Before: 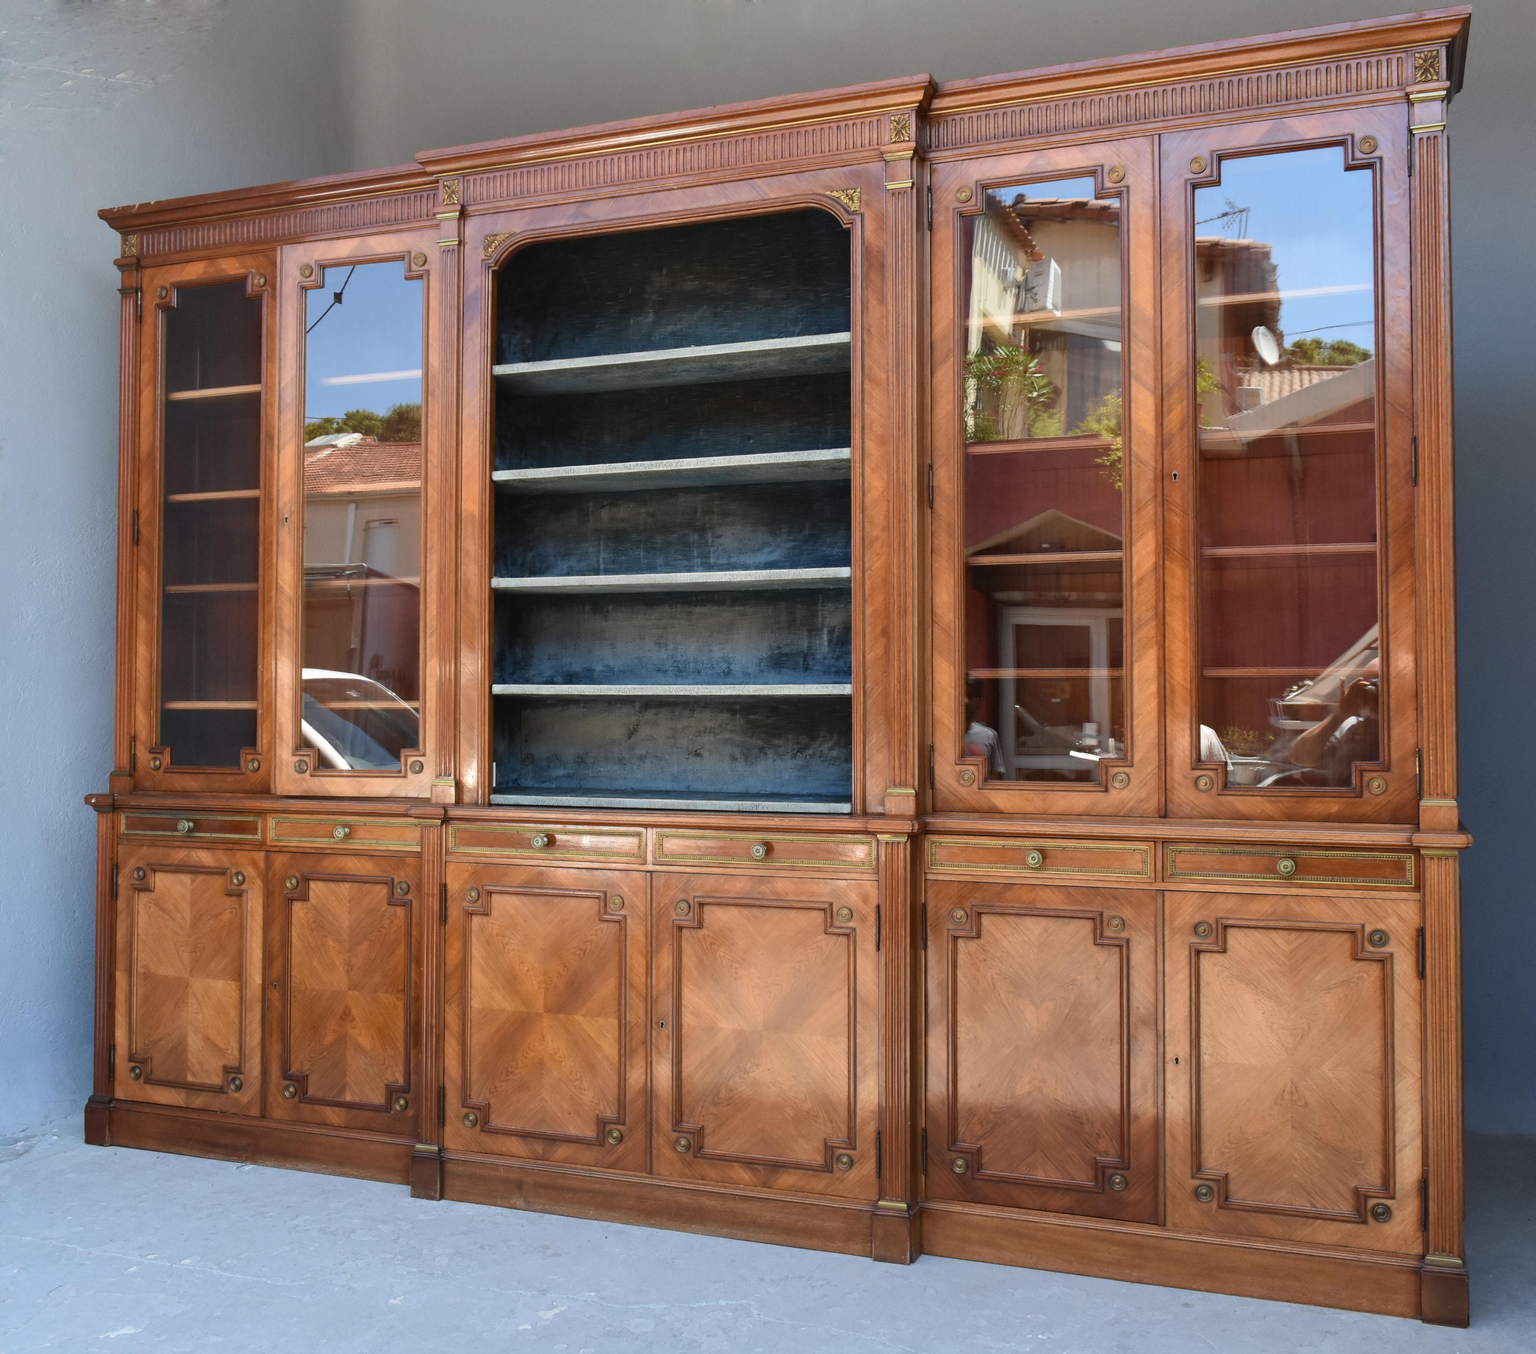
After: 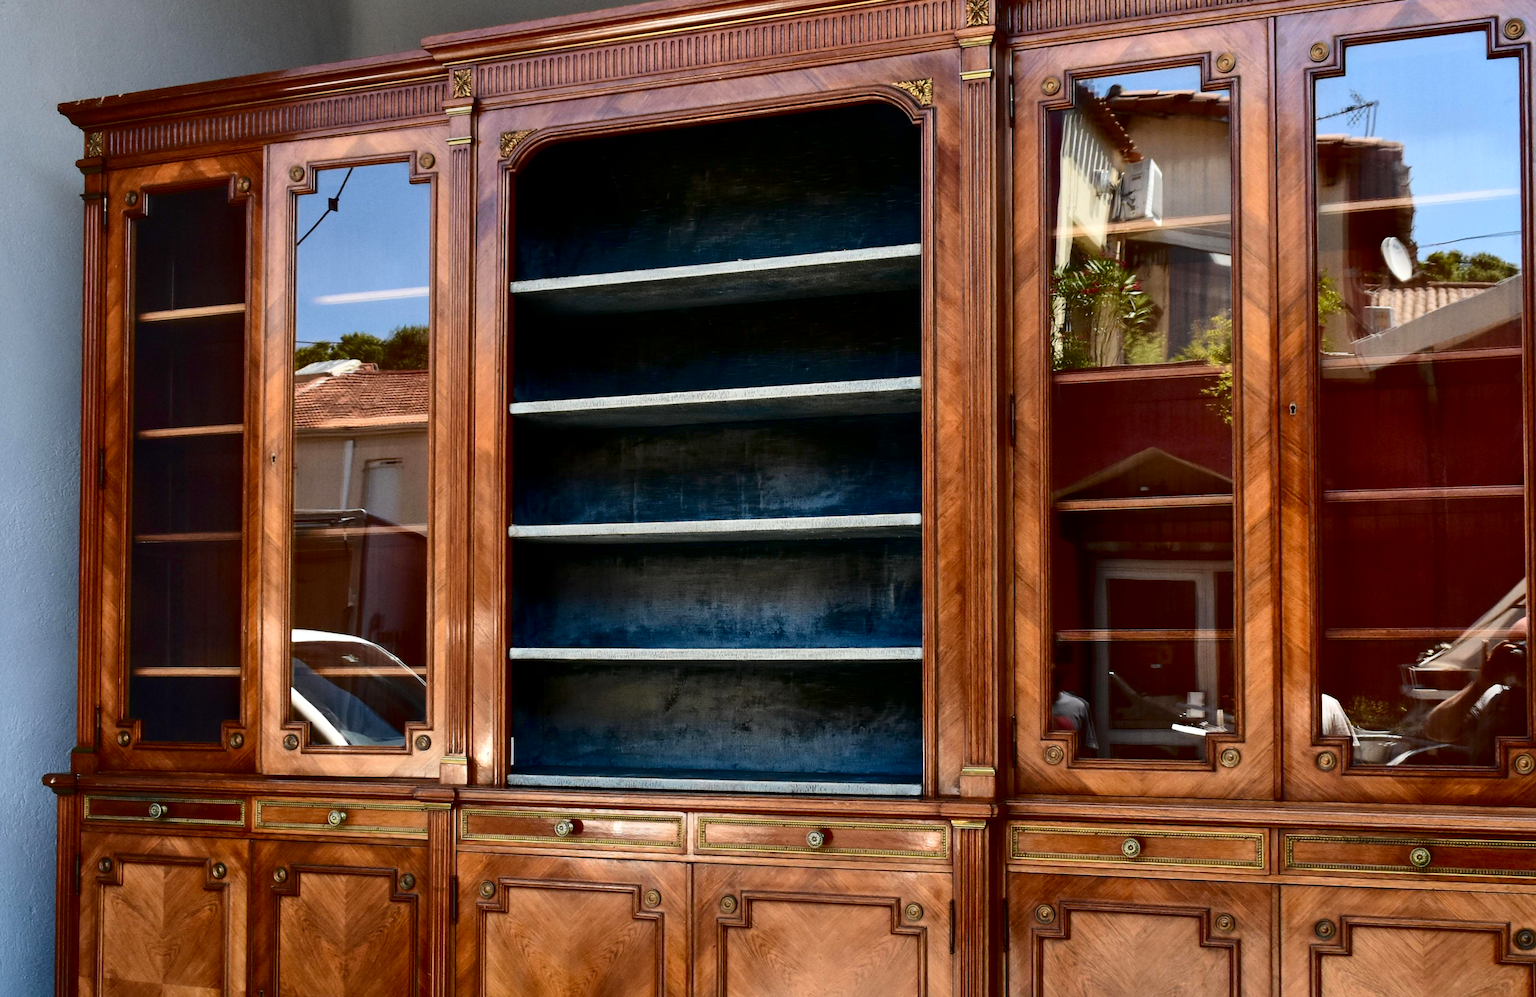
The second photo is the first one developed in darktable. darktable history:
crop: left 3.128%, top 8.859%, right 9.655%, bottom 26.844%
contrast brightness saturation: contrast 0.236, brightness -0.241, saturation 0.148
exposure: black level correction 0.007, exposure 0.091 EV, compensate highlight preservation false
tone equalizer: edges refinement/feathering 500, mask exposure compensation -1.57 EV, preserve details no
shadows and highlights: shadows 29.76, highlights -30.29, low approximation 0.01, soften with gaussian
